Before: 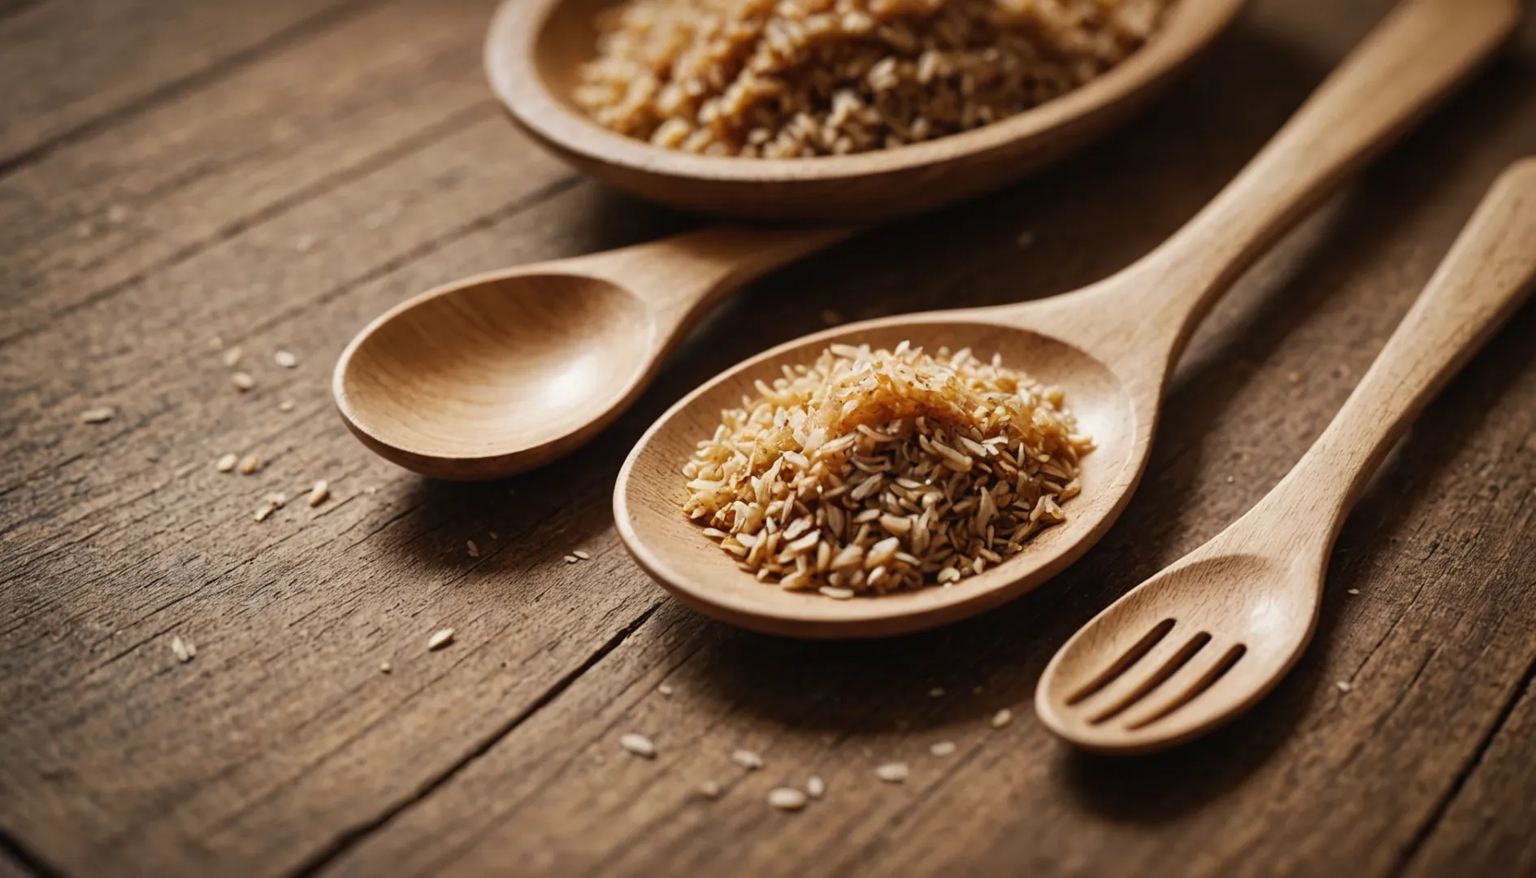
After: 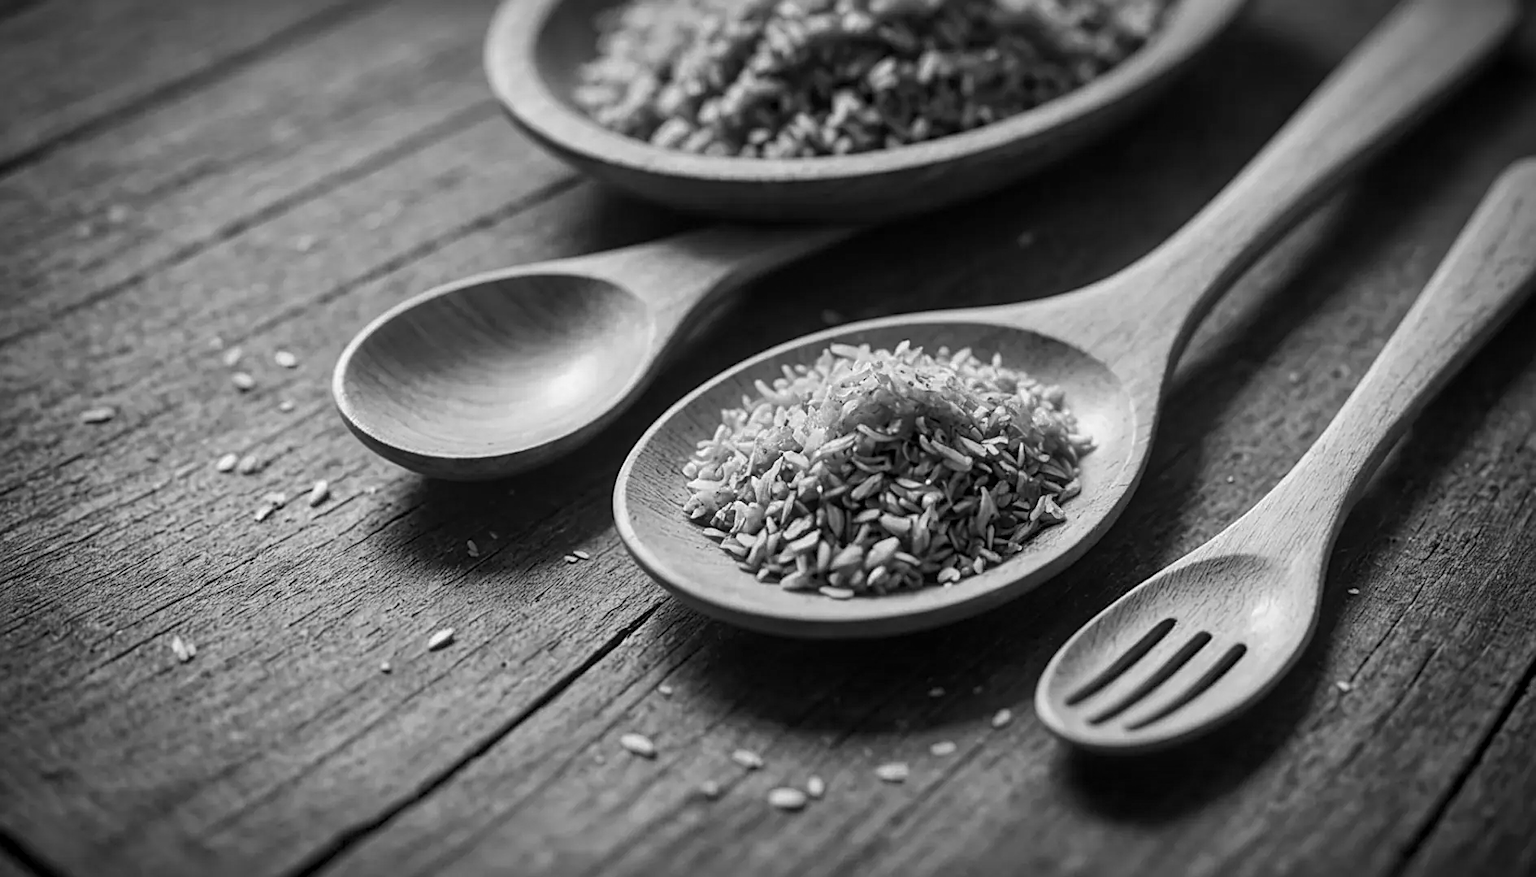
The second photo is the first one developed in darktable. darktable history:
sharpen: on, module defaults
local contrast: on, module defaults
monochrome: on, module defaults
vignetting: on, module defaults
